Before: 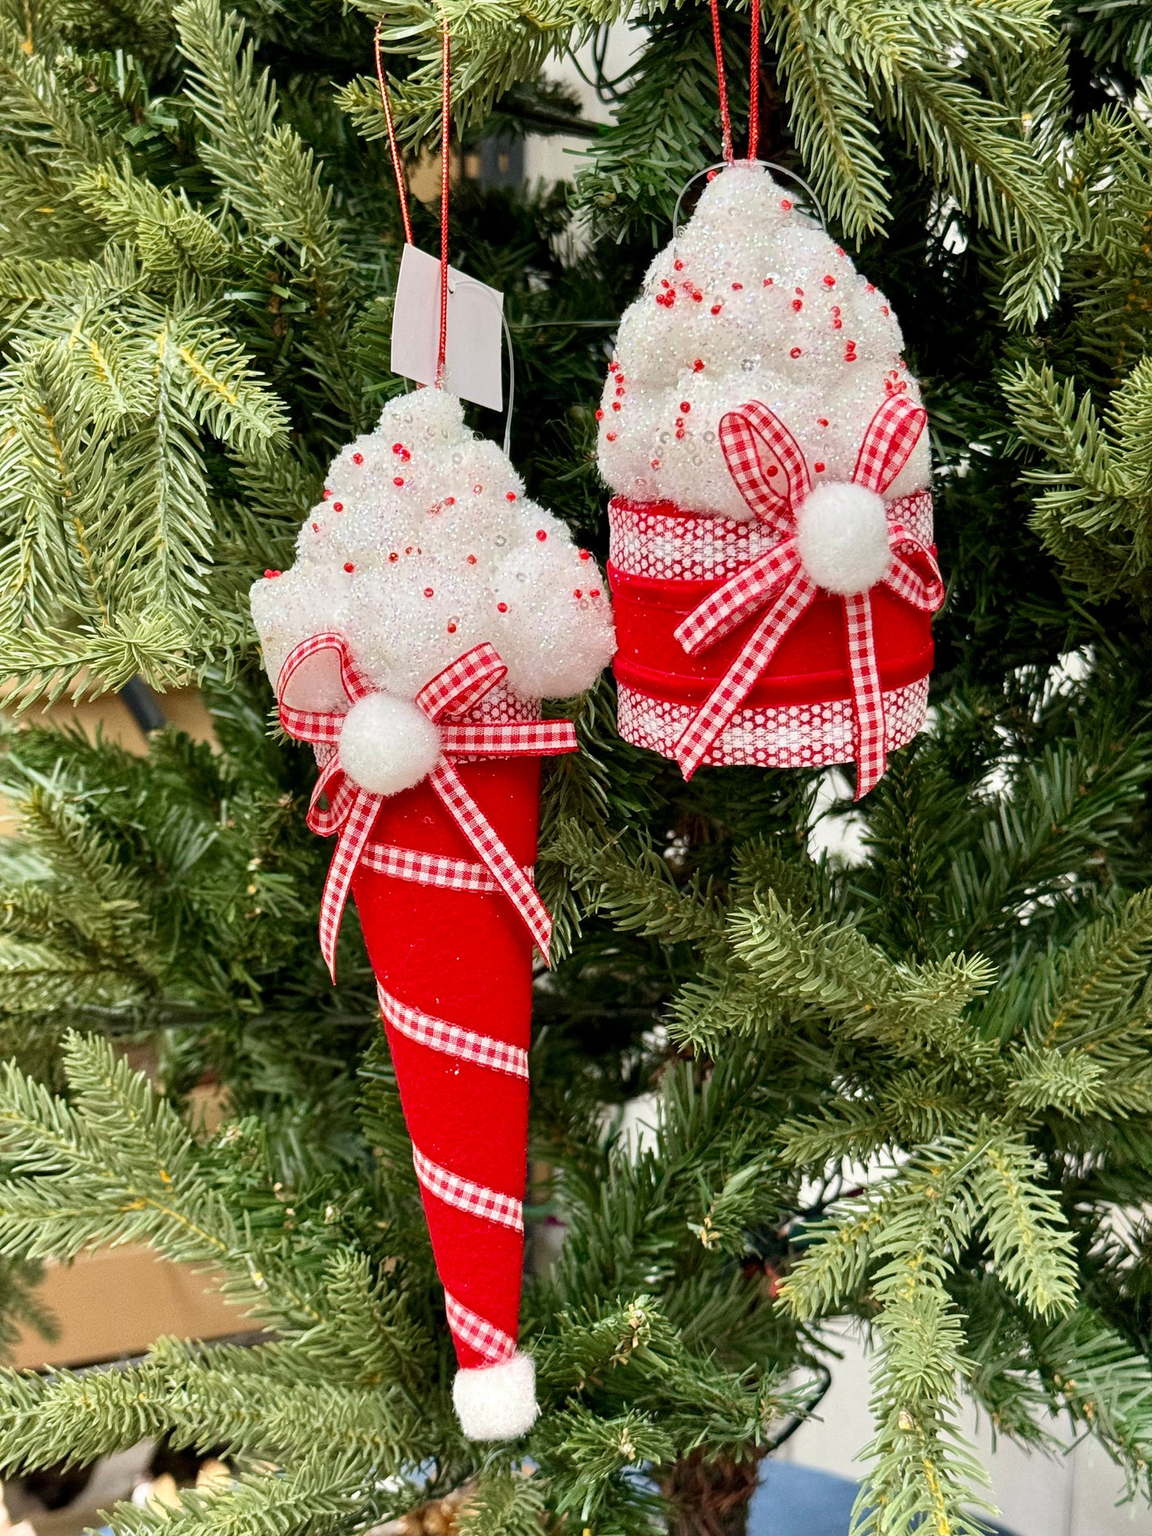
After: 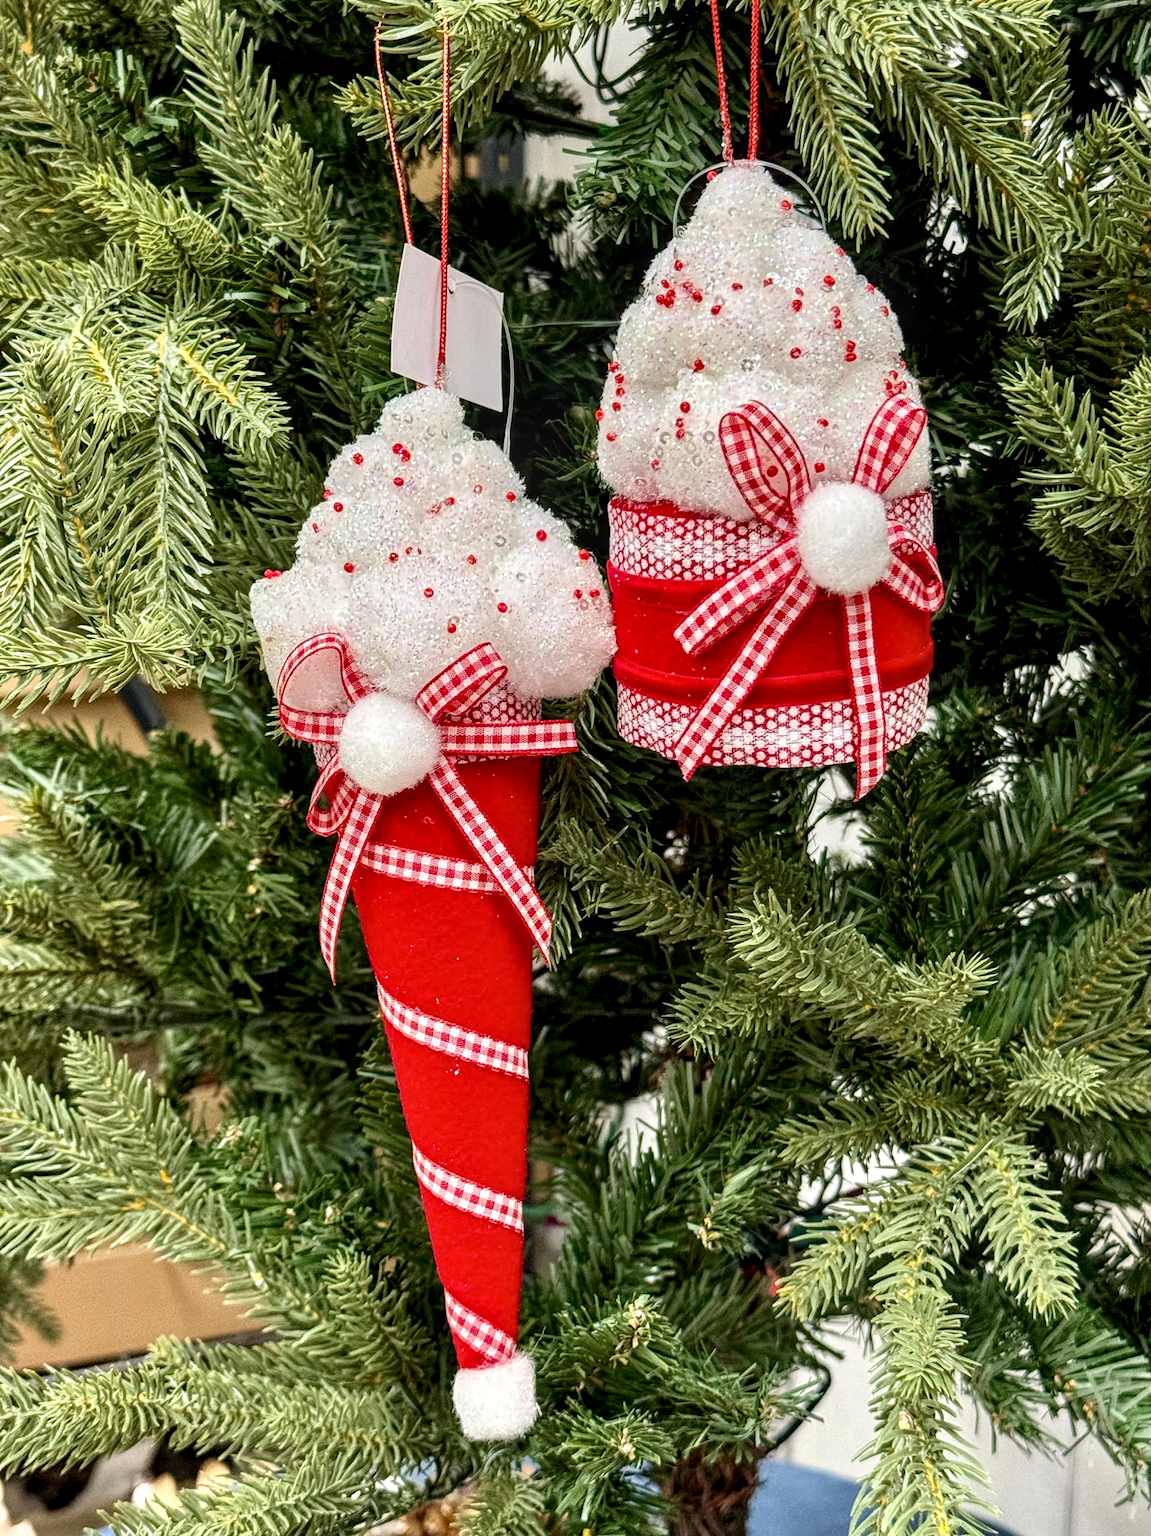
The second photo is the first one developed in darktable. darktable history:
tone equalizer: -8 EV -0.55 EV
local contrast: detail 142%
